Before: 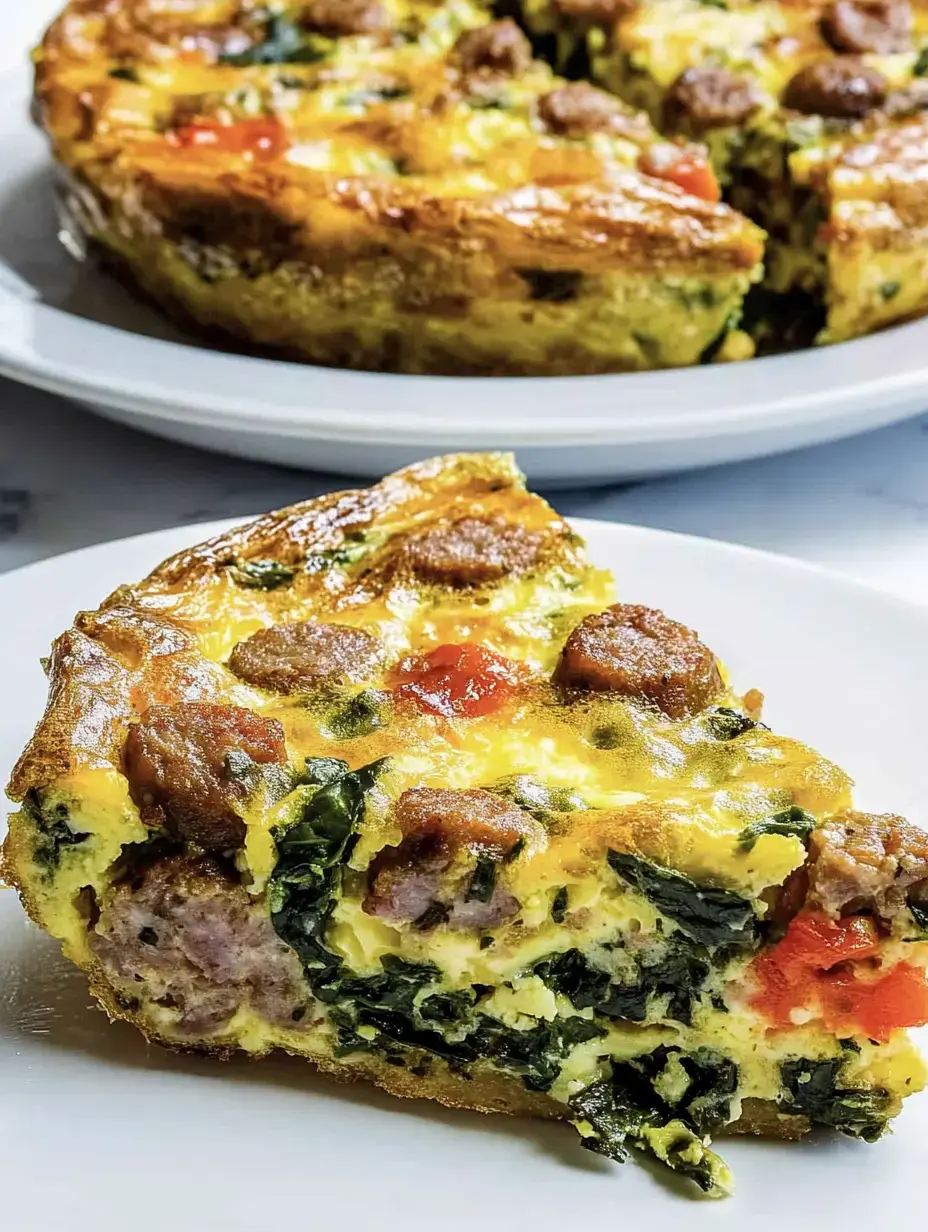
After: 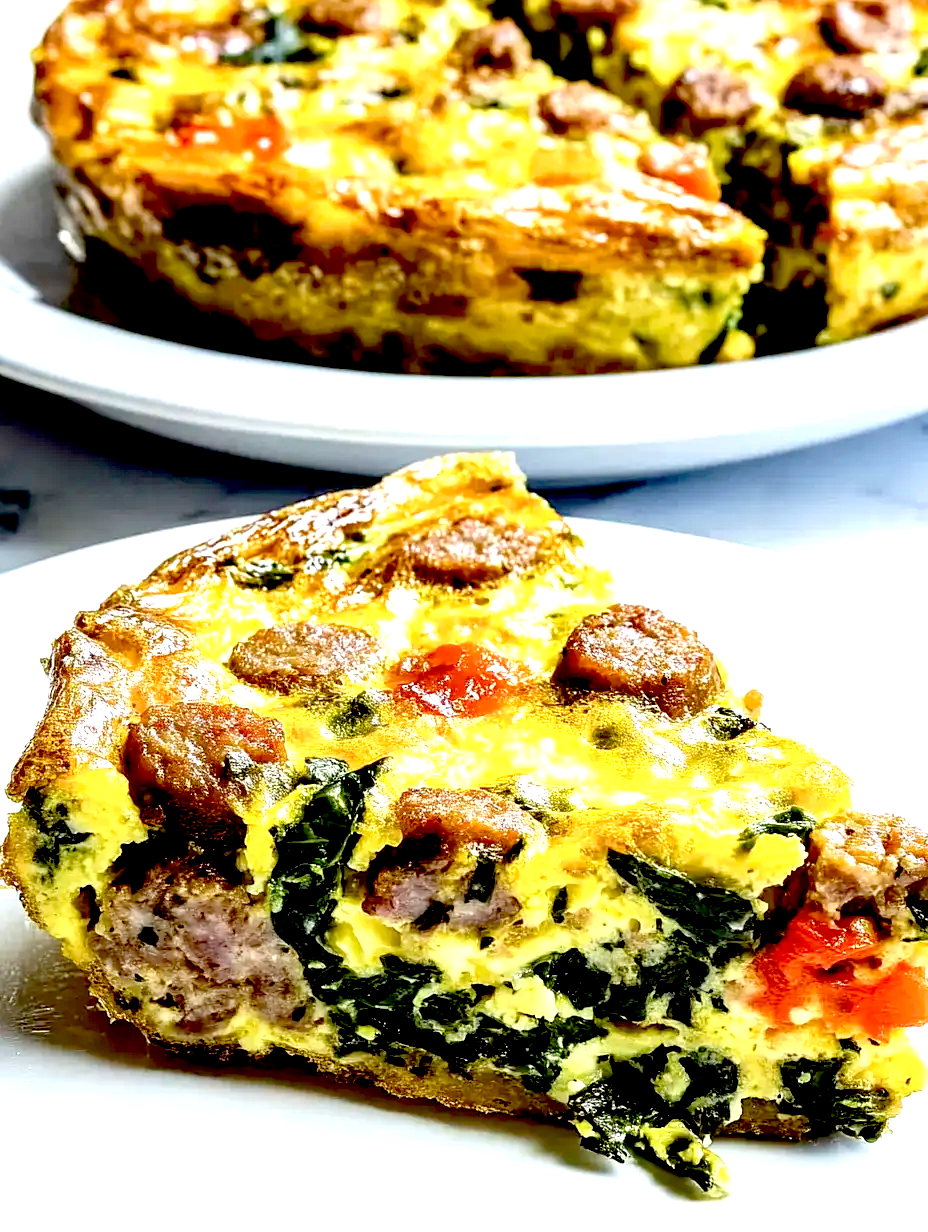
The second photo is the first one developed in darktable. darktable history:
exposure: black level correction 0.036, exposure 0.902 EV, compensate highlight preservation false
